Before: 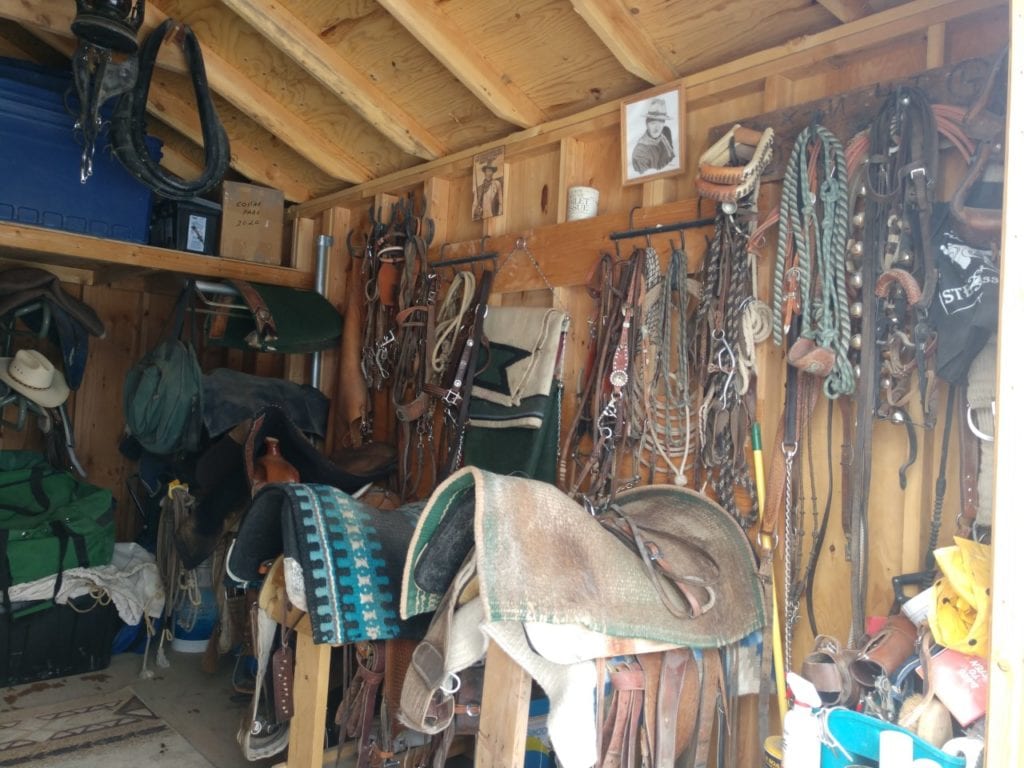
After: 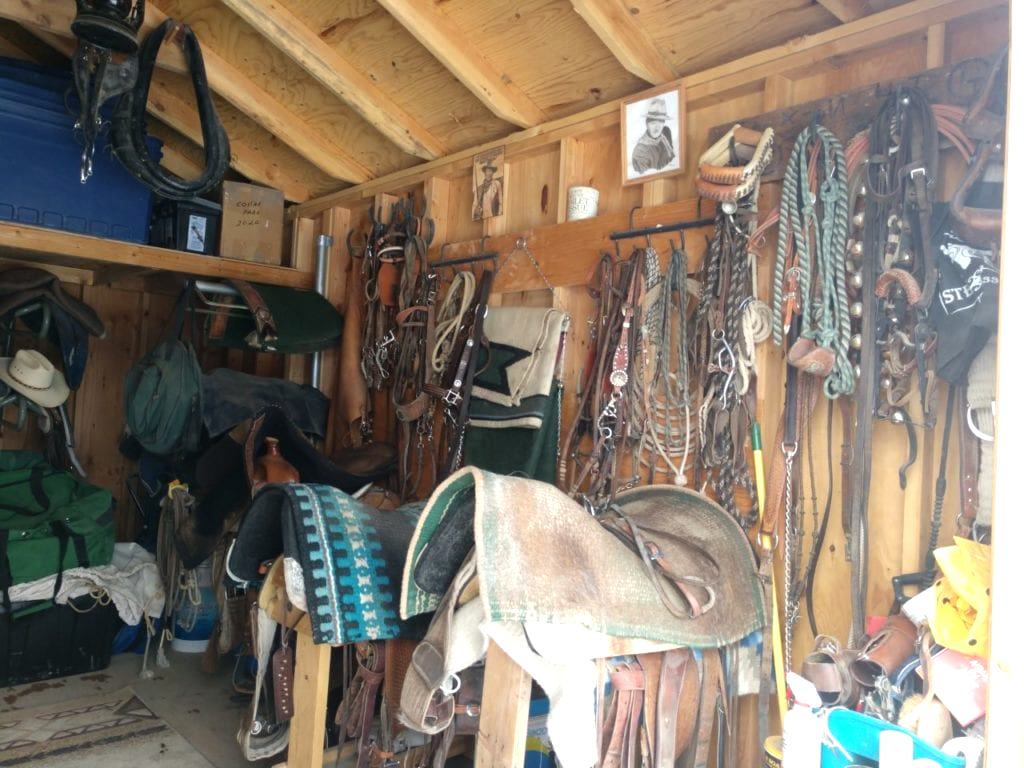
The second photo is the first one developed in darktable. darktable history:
tone equalizer: -8 EV -0.41 EV, -7 EV -0.373 EV, -6 EV -0.329 EV, -5 EV -0.229 EV, -3 EV 0.227 EV, -2 EV 0.305 EV, -1 EV 0.373 EV, +0 EV 0.432 EV
